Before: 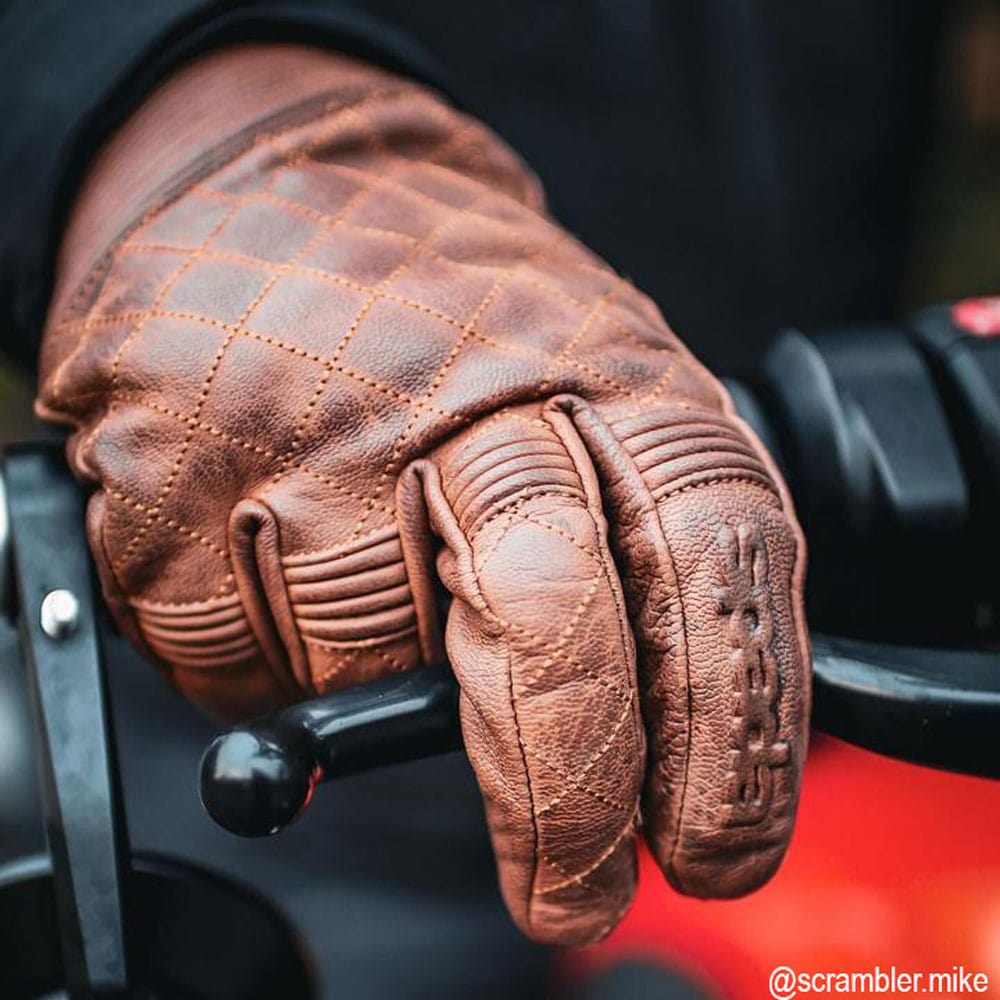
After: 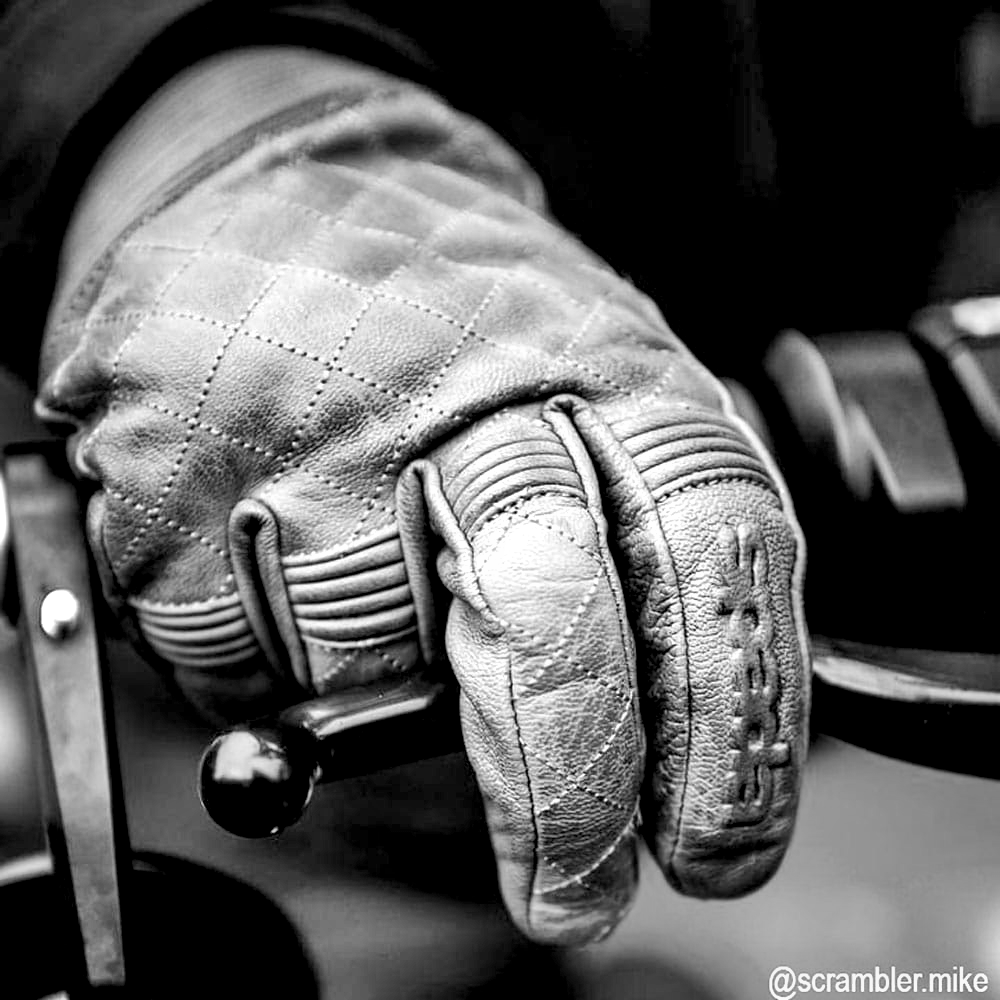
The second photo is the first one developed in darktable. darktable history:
shadows and highlights: low approximation 0.01, soften with gaussian
tone equalizer: -8 EV -0.417 EV, -7 EV -0.389 EV, -6 EV -0.333 EV, -5 EV -0.222 EV, -3 EV 0.222 EV, -2 EV 0.333 EV, -1 EV 0.389 EV, +0 EV 0.417 EV, edges refinement/feathering 500, mask exposure compensation -1.25 EV, preserve details no
rgb levels: levels [[0.01, 0.419, 0.839], [0, 0.5, 1], [0, 0.5, 1]]
monochrome: on, module defaults
